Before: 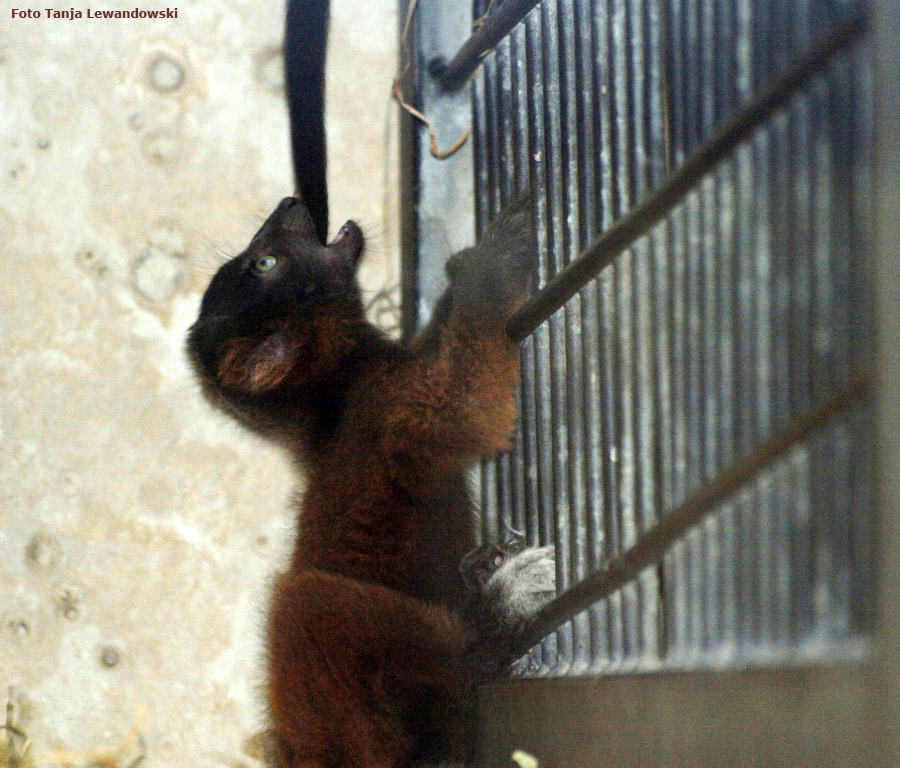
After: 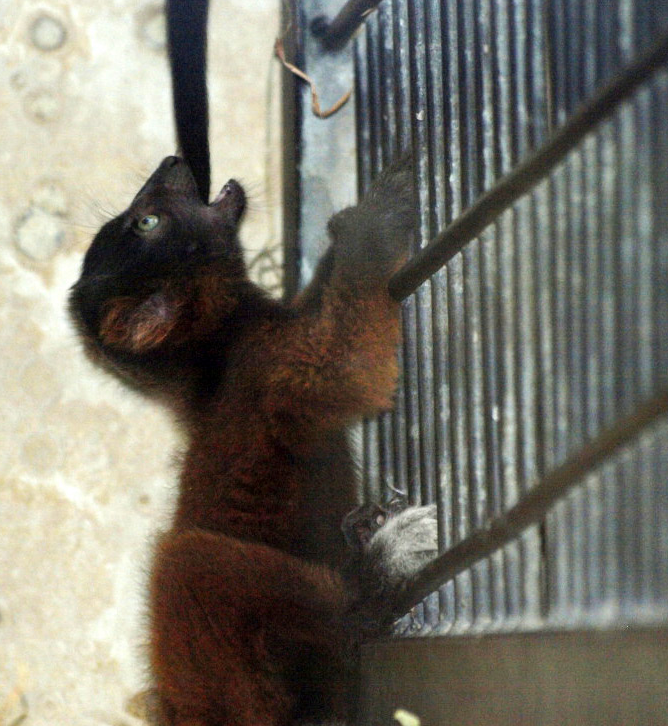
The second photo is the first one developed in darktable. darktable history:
crop and rotate: left 13.164%, top 5.363%, right 12.564%
